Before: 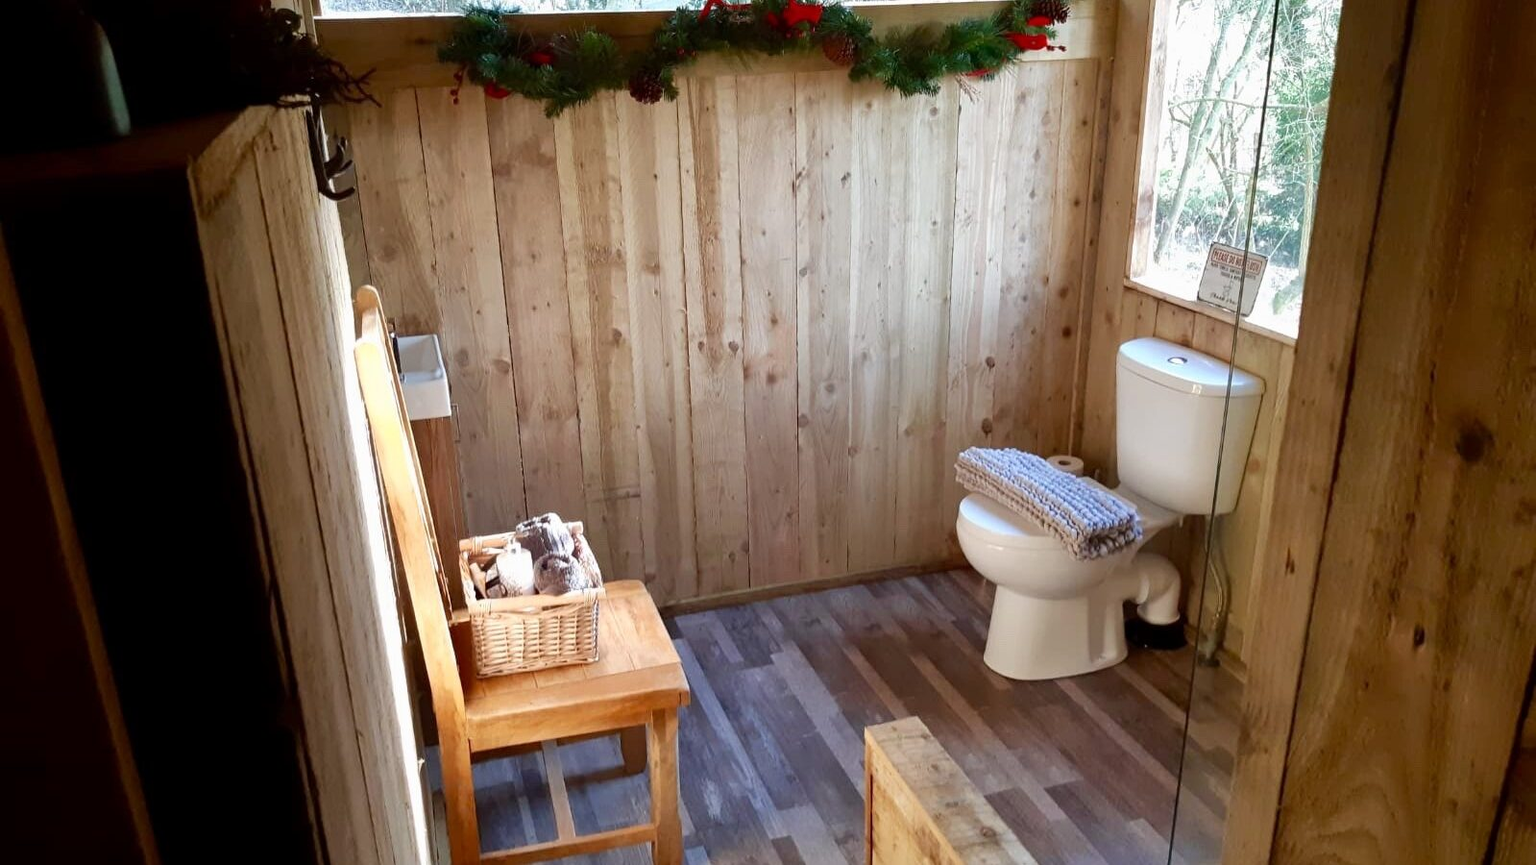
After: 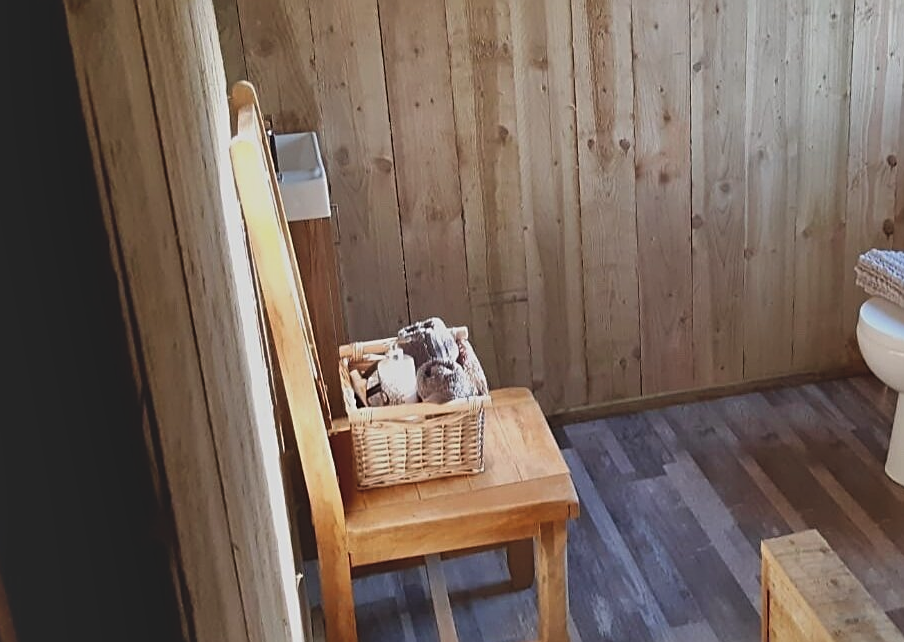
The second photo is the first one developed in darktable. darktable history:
exposure: black level correction -0.015, exposure -0.535 EV
shadows and highlights: low approximation 0.01, soften with gaussian
sharpen: on, module defaults
crop: left 8.729%, top 24.103%, right 34.677%, bottom 4.498%
